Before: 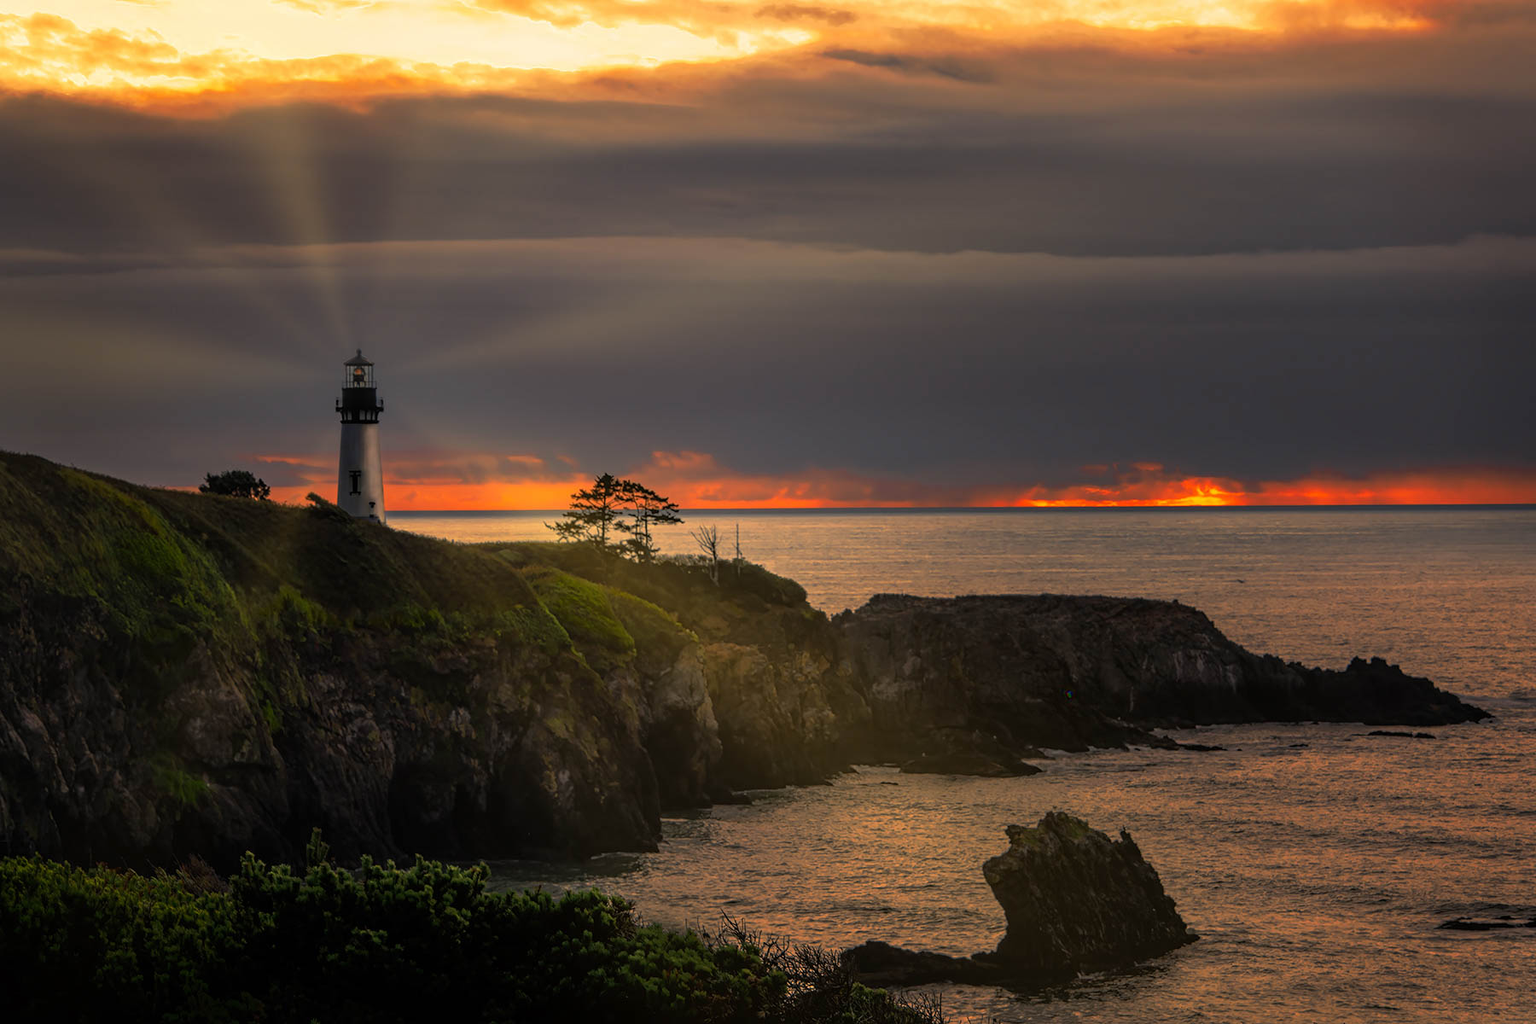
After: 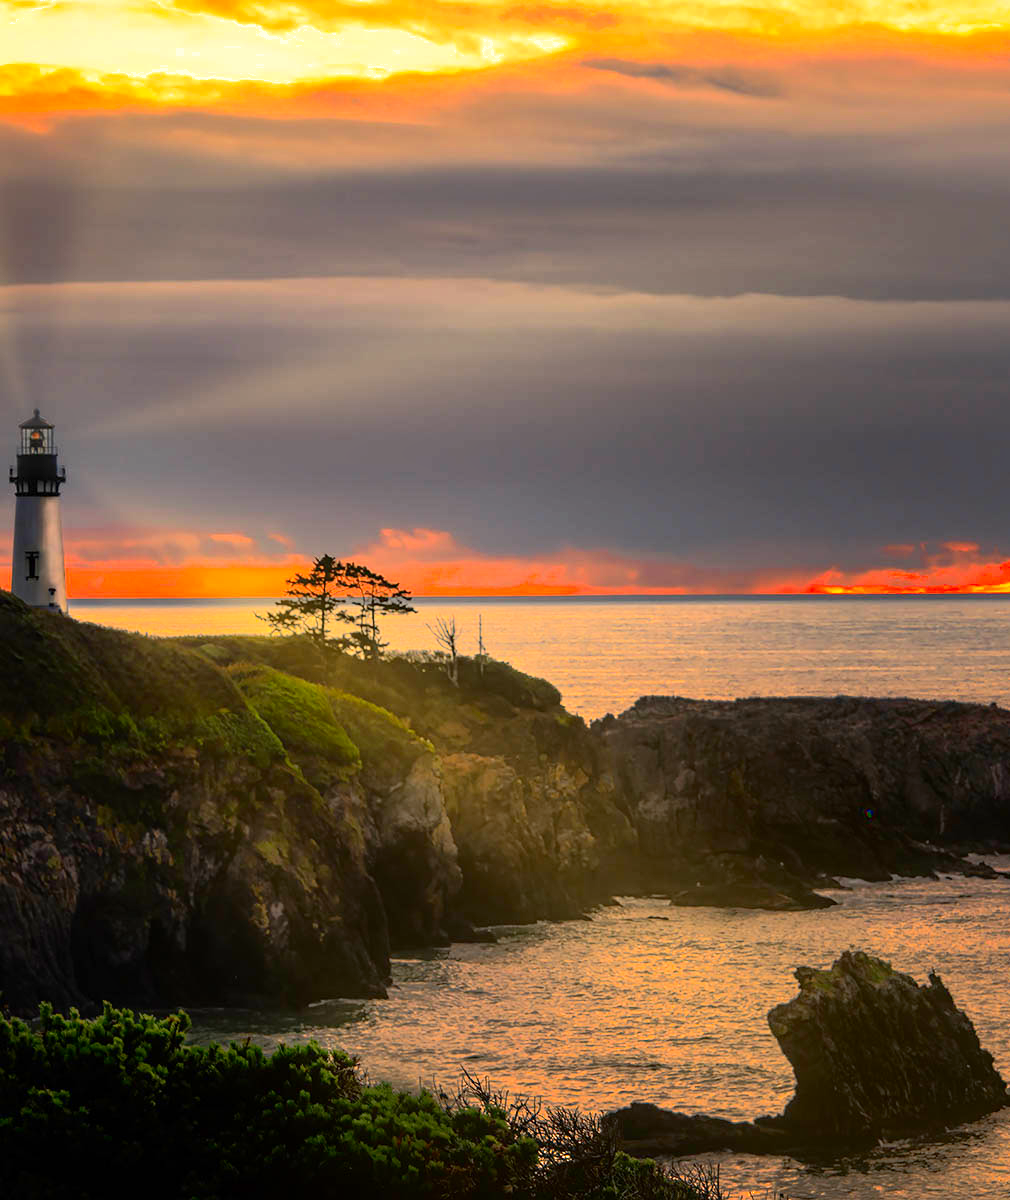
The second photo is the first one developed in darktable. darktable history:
crop: left 21.383%, right 22.485%
shadows and highlights: on, module defaults
tone equalizer: -7 EV 0.163 EV, -6 EV 0.591 EV, -5 EV 1.13 EV, -4 EV 1.37 EV, -3 EV 1.17 EV, -2 EV 0.6 EV, -1 EV 0.148 EV, edges refinement/feathering 500, mask exposure compensation -1.57 EV, preserve details guided filter
contrast brightness saturation: contrast 0.128, brightness -0.049, saturation 0.155
